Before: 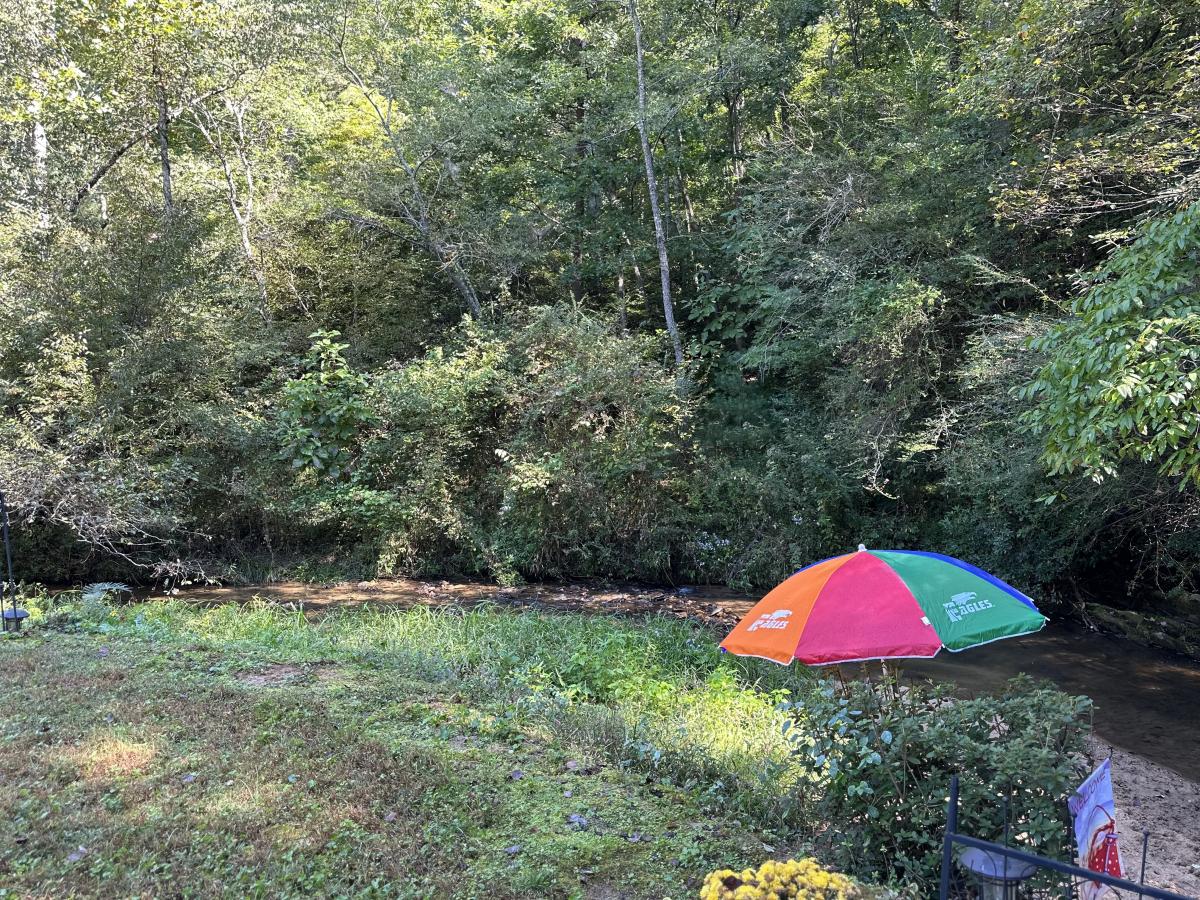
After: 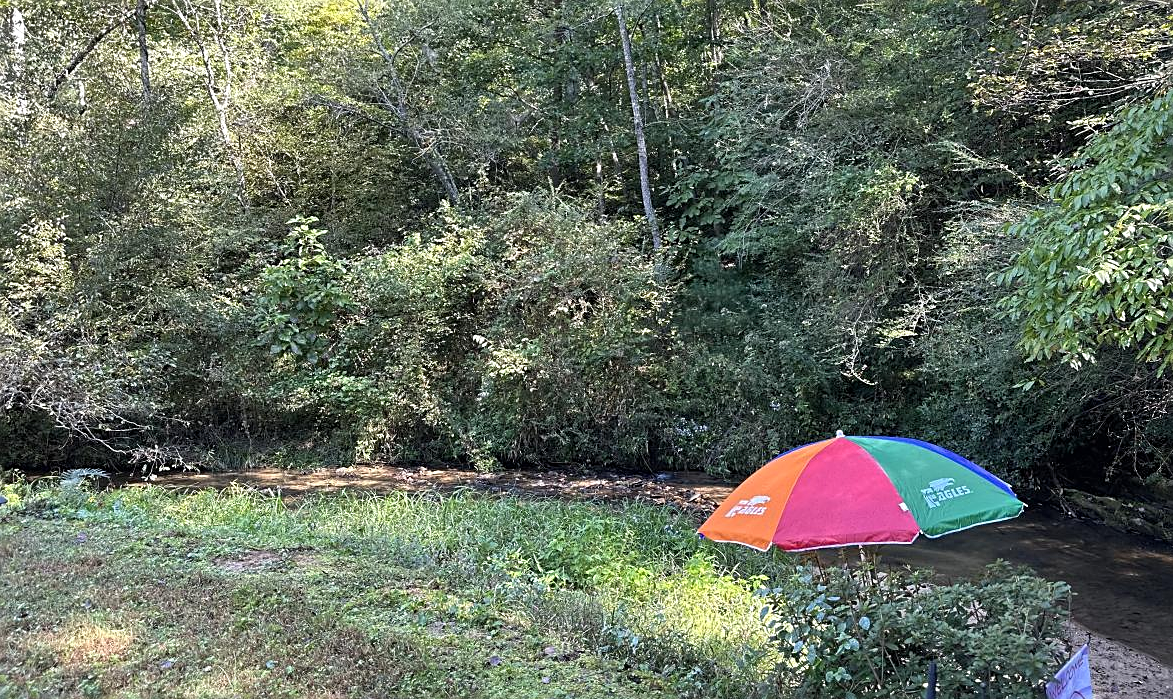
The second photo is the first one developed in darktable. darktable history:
crop and rotate: left 1.894%, top 12.765%, right 0.293%, bottom 9.549%
shadows and highlights: radius 173.27, shadows 26.6, white point adjustment 3.14, highlights -67.88, soften with gaussian
sharpen: on, module defaults
